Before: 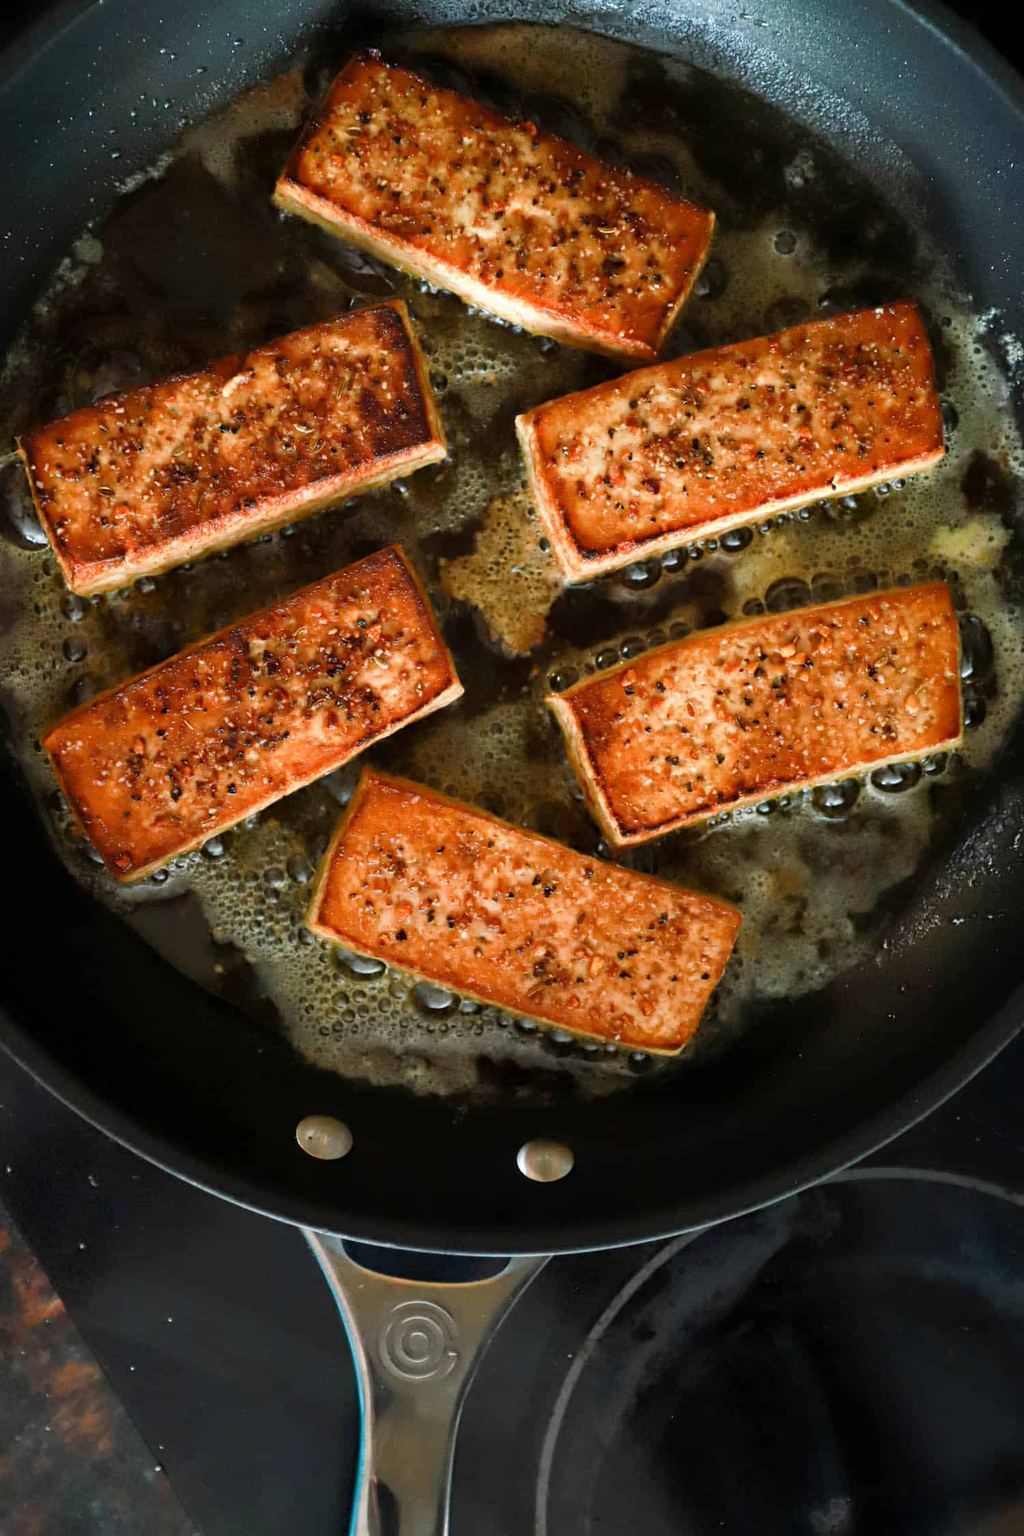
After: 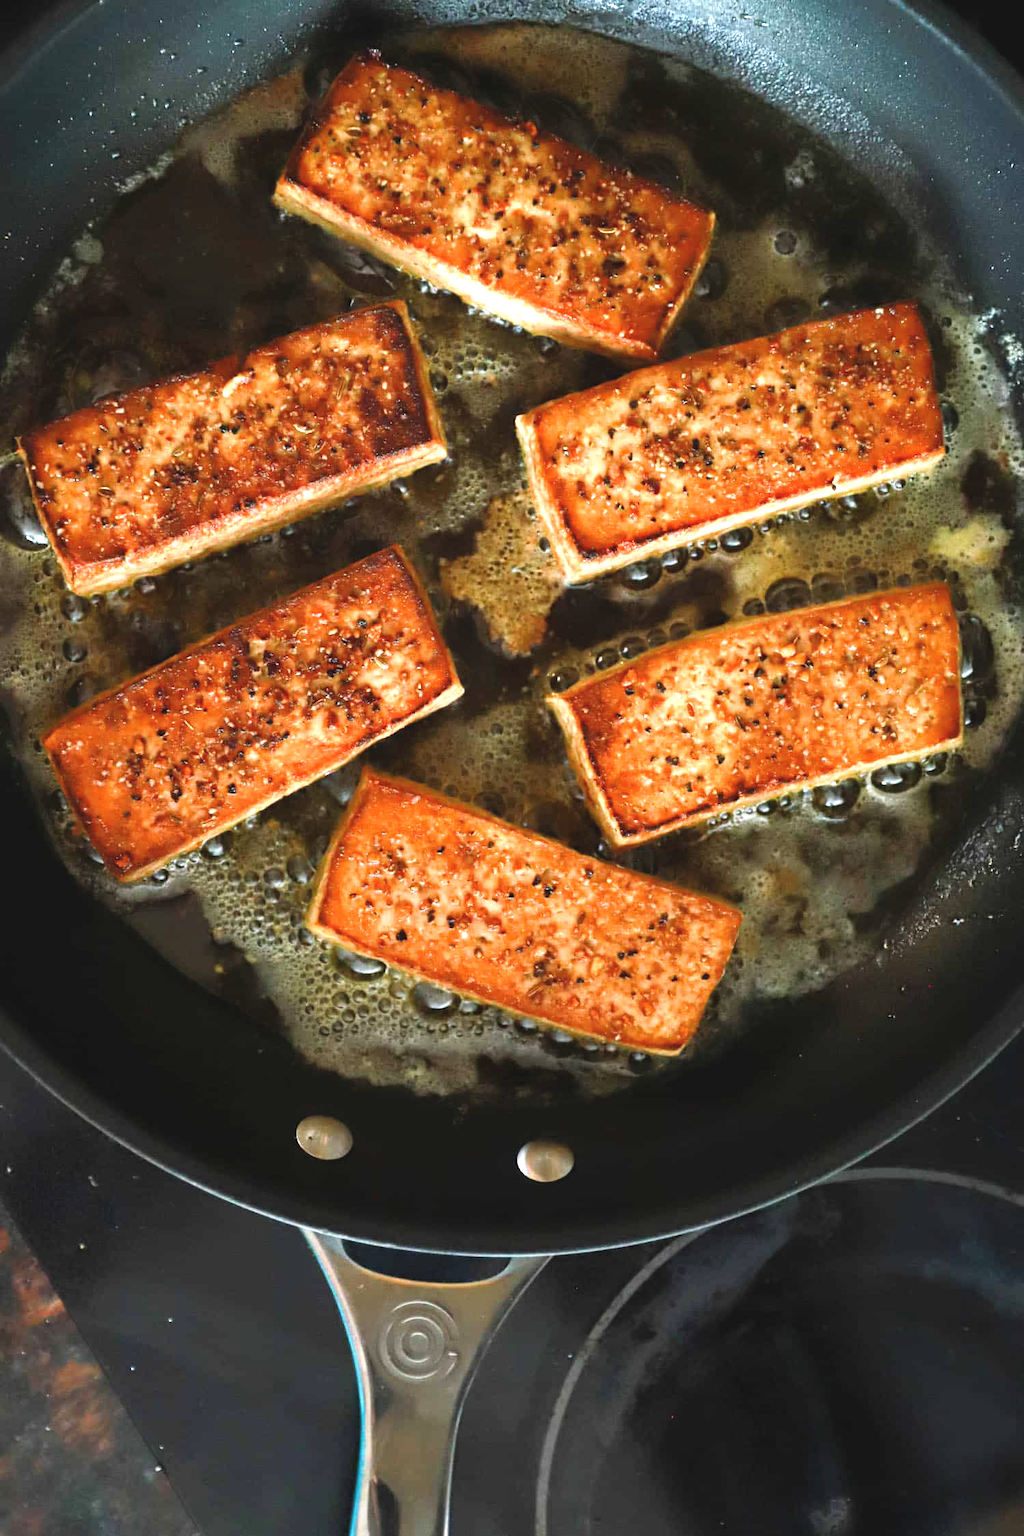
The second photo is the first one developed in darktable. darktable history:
exposure: black level correction -0.005, exposure 0.622 EV, compensate highlight preservation false
